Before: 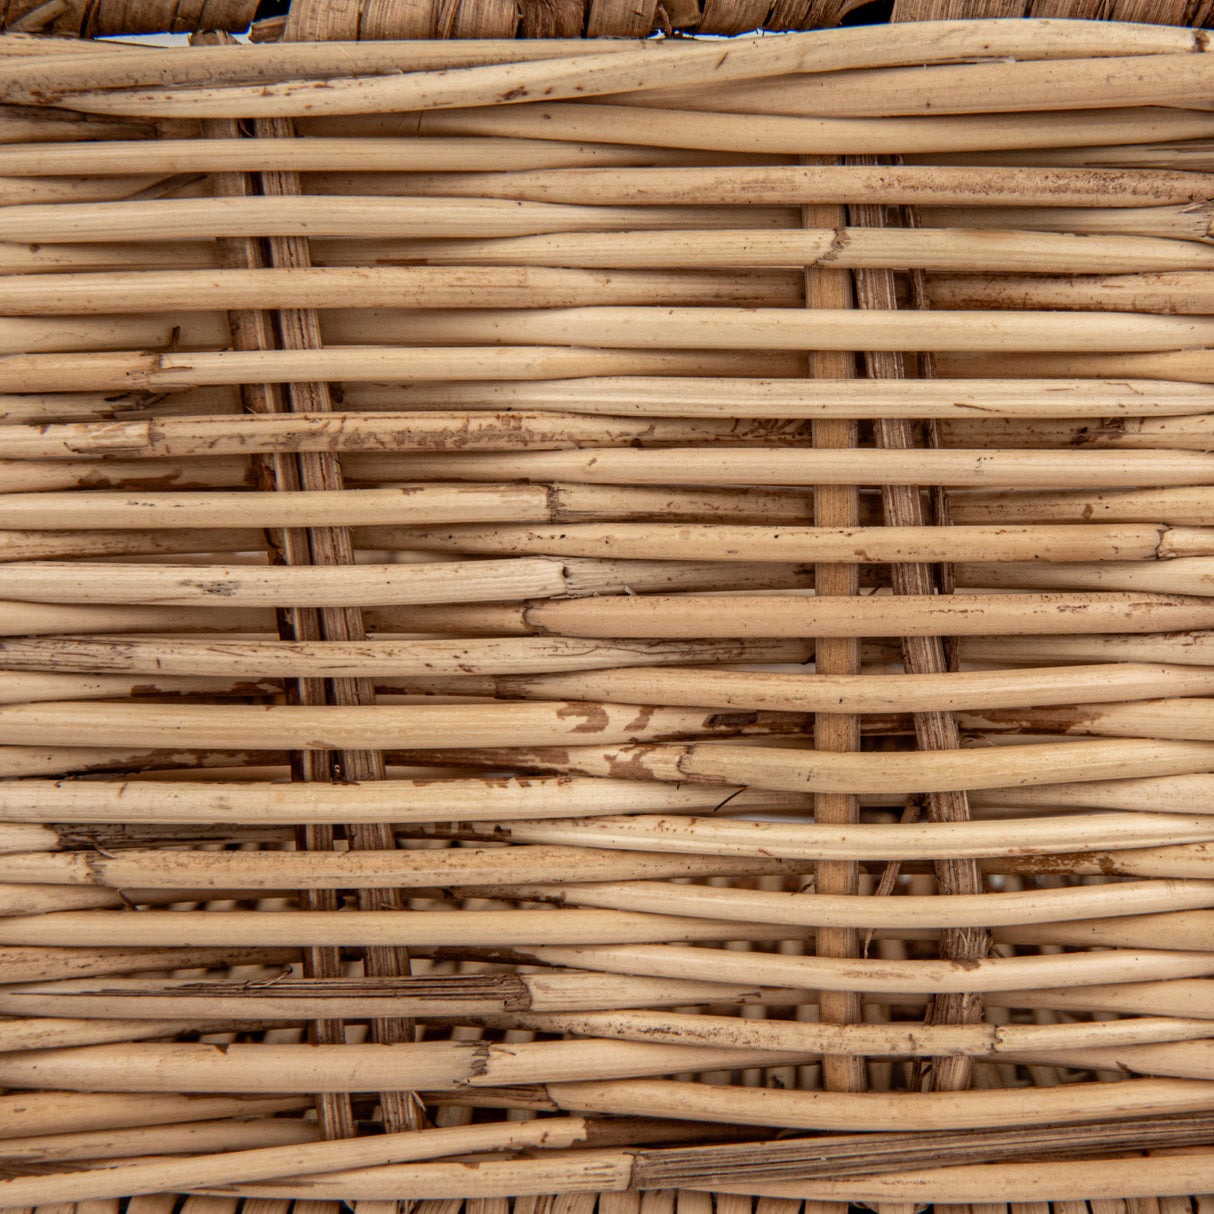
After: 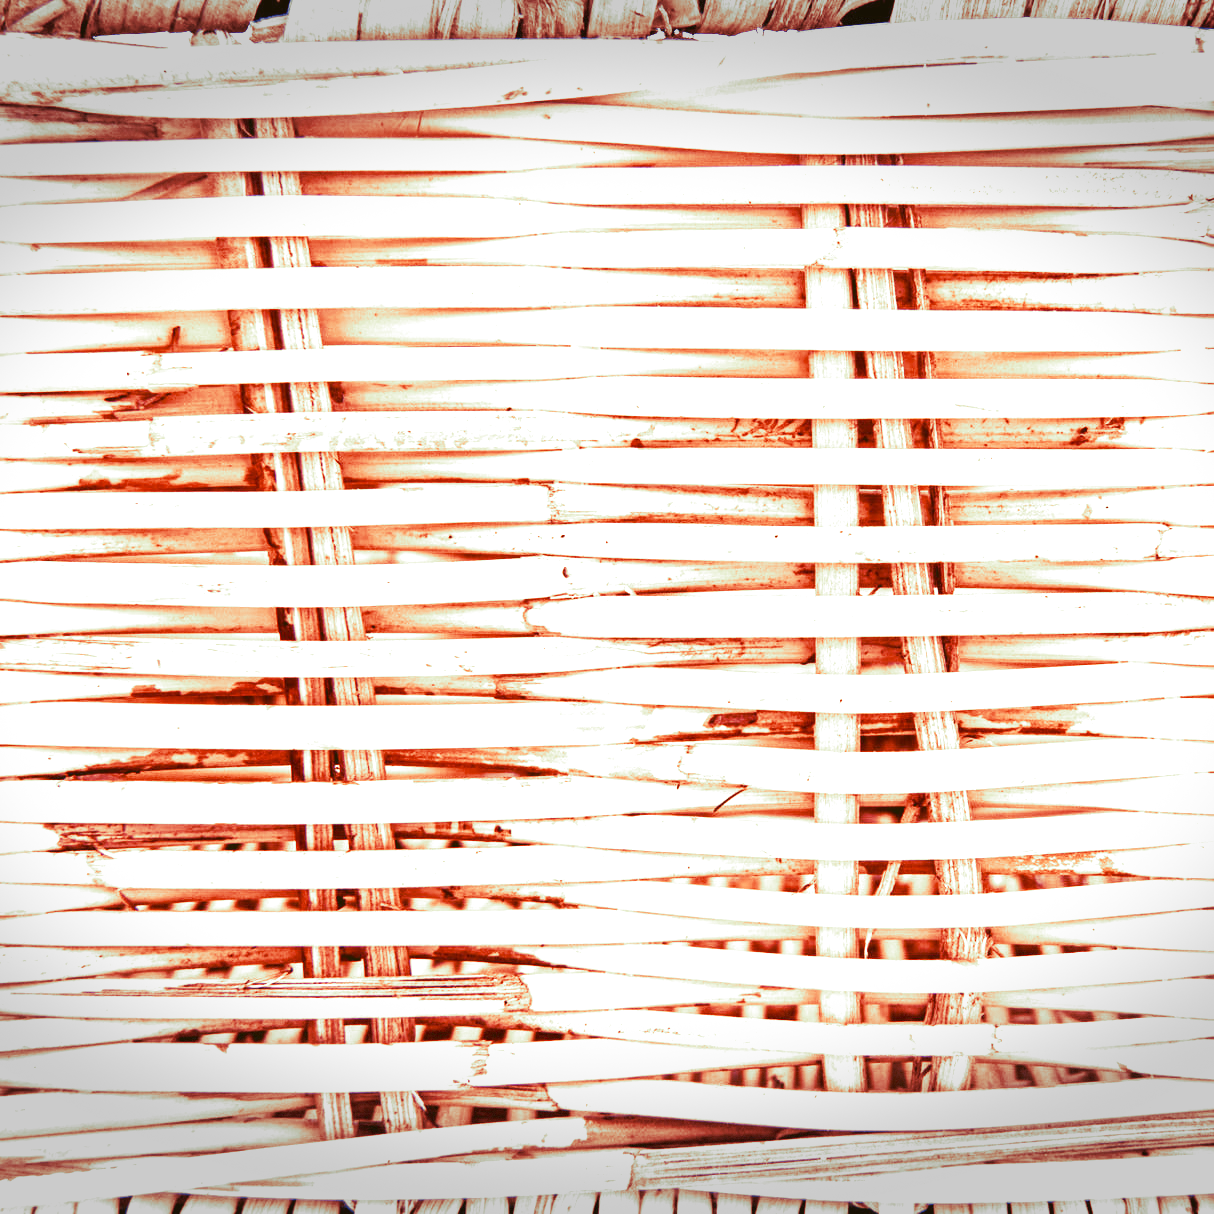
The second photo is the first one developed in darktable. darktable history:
local contrast: mode bilateral grid, contrast 100, coarseness 100, detail 91%, midtone range 0.2
color balance: lift [1.004, 1.002, 1.002, 0.998], gamma [1, 1.007, 1.002, 0.993], gain [1, 0.977, 1.013, 1.023], contrast -3.64%
color zones: curves: ch0 [(0, 0.5) (0.143, 0.5) (0.286, 0.5) (0.429, 0.5) (0.571, 0.5) (0.714, 0.476) (0.857, 0.5) (1, 0.5)]; ch2 [(0, 0.5) (0.143, 0.5) (0.286, 0.5) (0.429, 0.5) (0.571, 0.5) (0.714, 0.487) (0.857, 0.5) (1, 0.5)]
split-toning: shadows › hue 290.82°, shadows › saturation 0.34, highlights › saturation 0.38, balance 0, compress 50%
vignetting: fall-off start 100%, brightness -0.406, saturation -0.3, width/height ratio 1.324, dithering 8-bit output, unbound false
tone curve: curves: ch0 [(0, 0.047) (0.199, 0.263) (0.47, 0.555) (0.805, 0.839) (1, 0.962)], color space Lab, linked channels, preserve colors none
levels: levels [0, 0.474, 0.947]
white balance: red 2.405, blue 1.709
